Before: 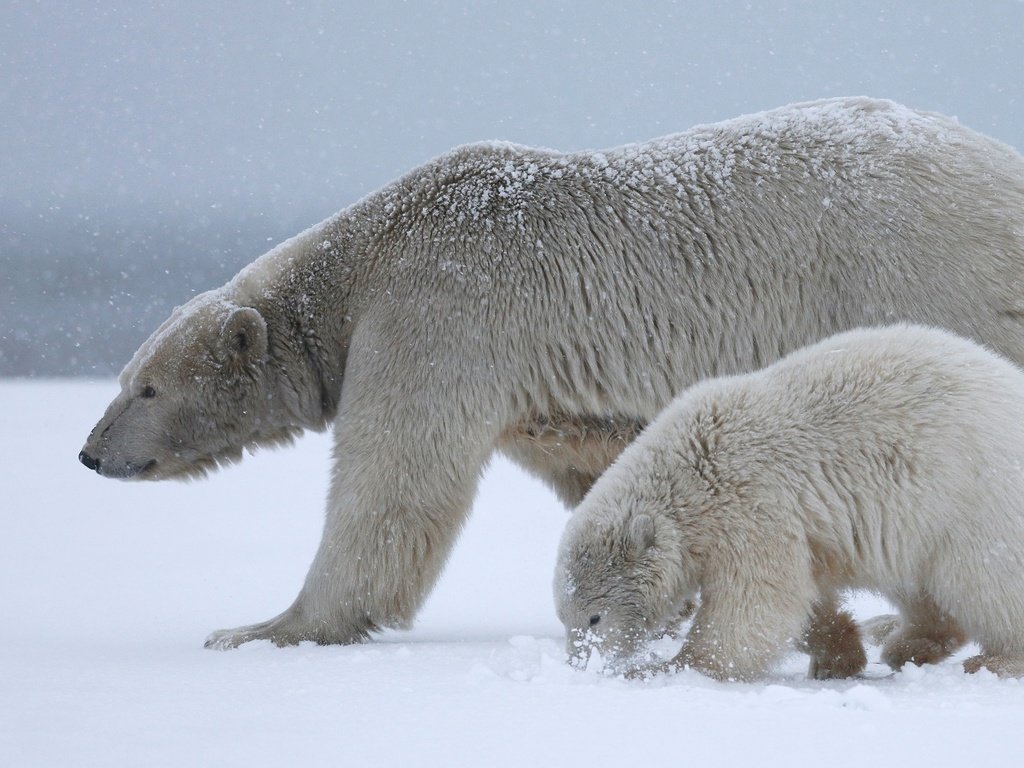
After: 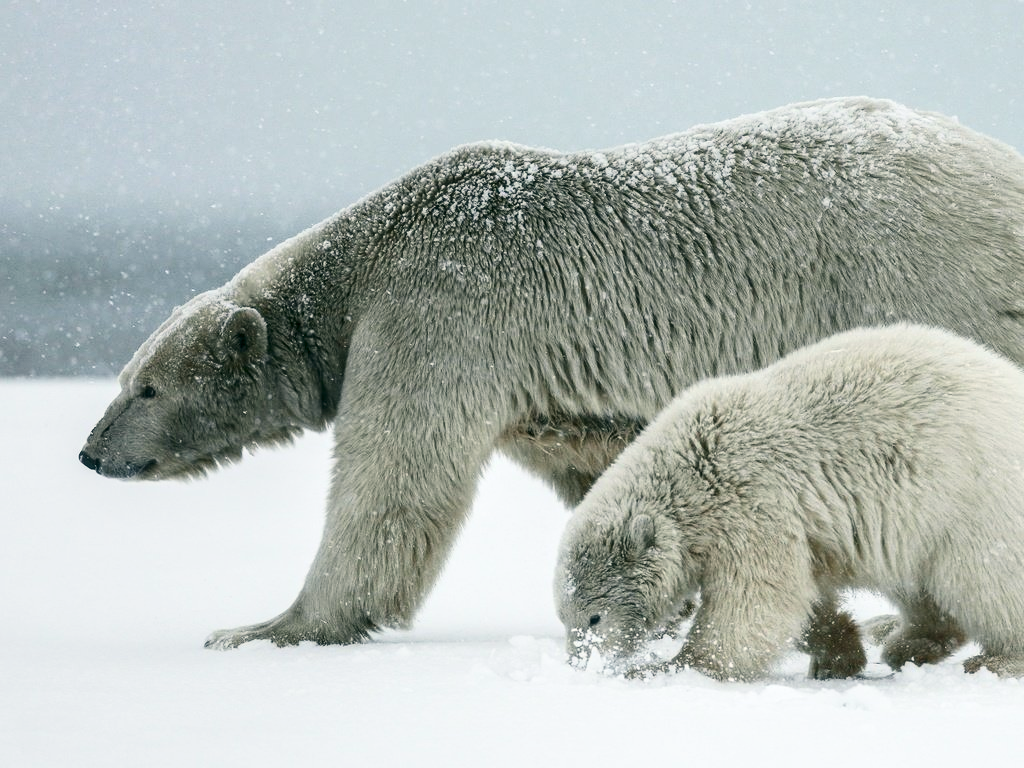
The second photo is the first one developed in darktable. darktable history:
contrast brightness saturation: contrast 0.293
local contrast: on, module defaults
color correction: highlights a* -0.562, highlights b* 9.13, shadows a* -9.11, shadows b* 0.532
